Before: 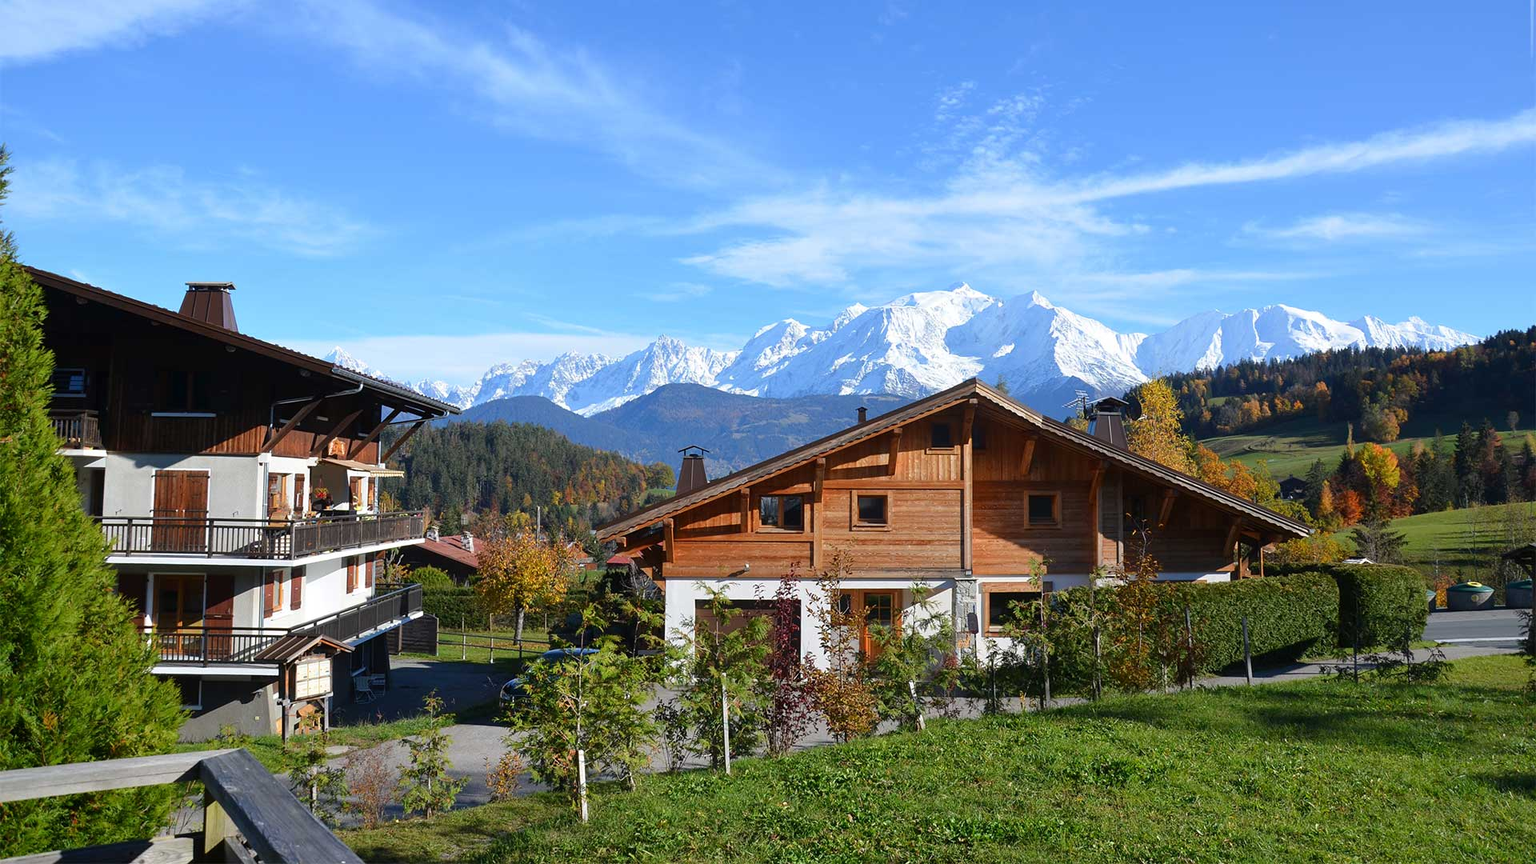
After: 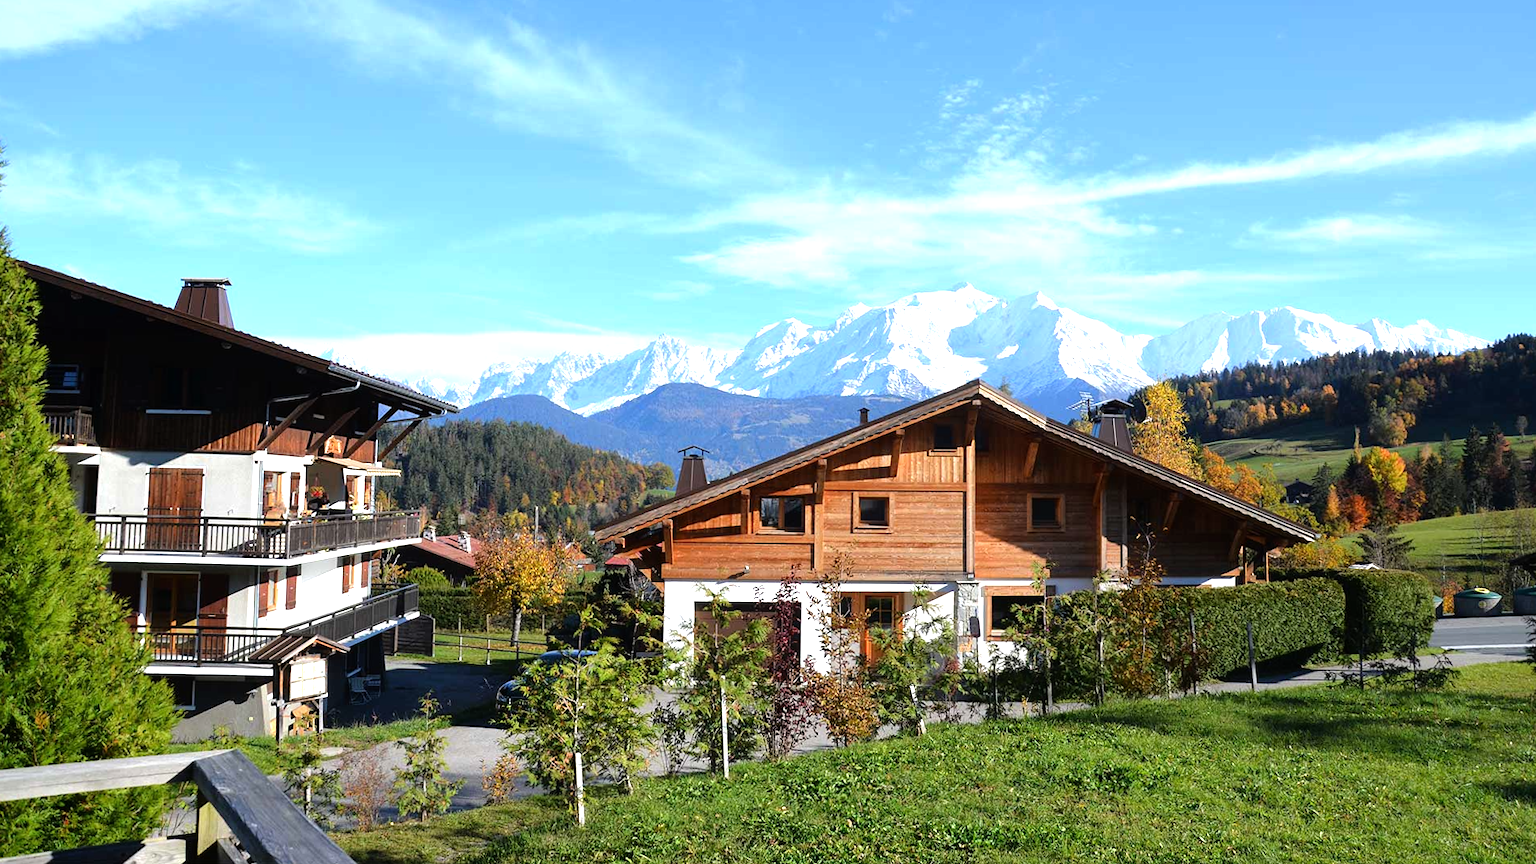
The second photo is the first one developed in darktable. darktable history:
tone equalizer: -8 EV -0.738 EV, -7 EV -0.668 EV, -6 EV -0.606 EV, -5 EV -0.42 EV, -3 EV 0.405 EV, -2 EV 0.6 EV, -1 EV 0.696 EV, +0 EV 0.746 EV
crop and rotate: angle -0.327°
